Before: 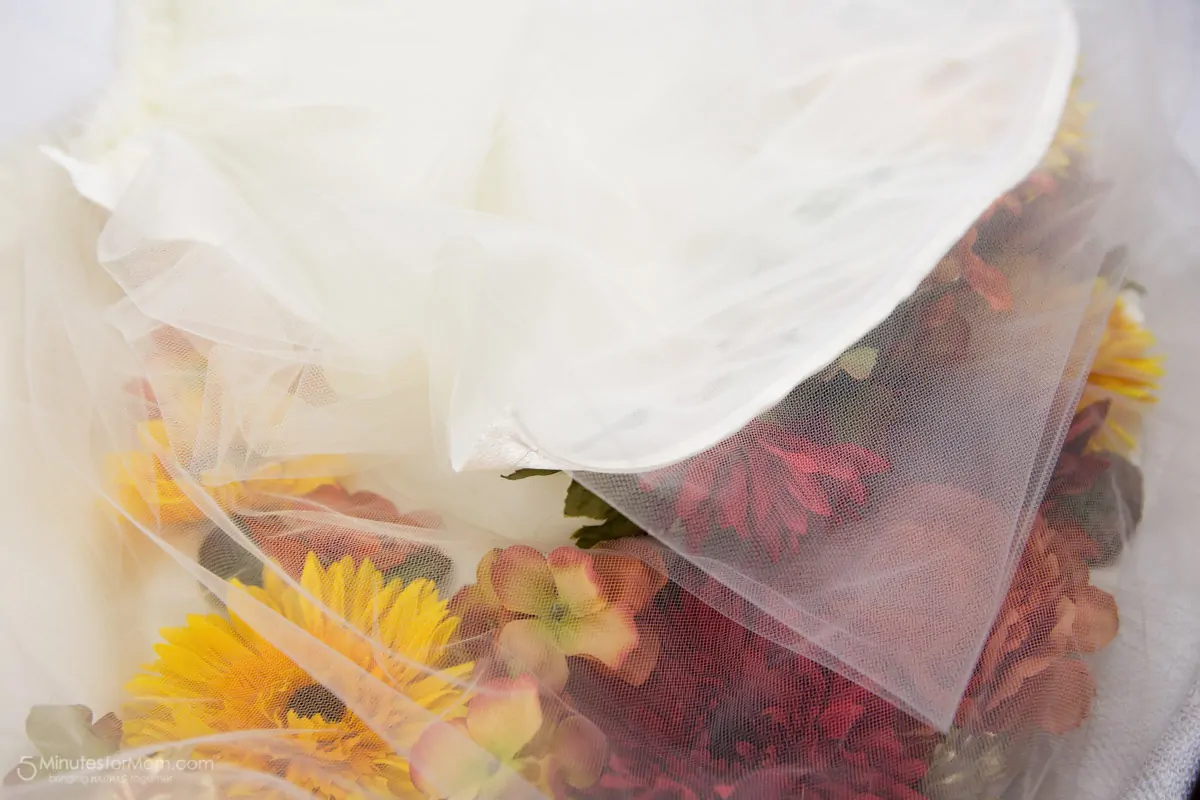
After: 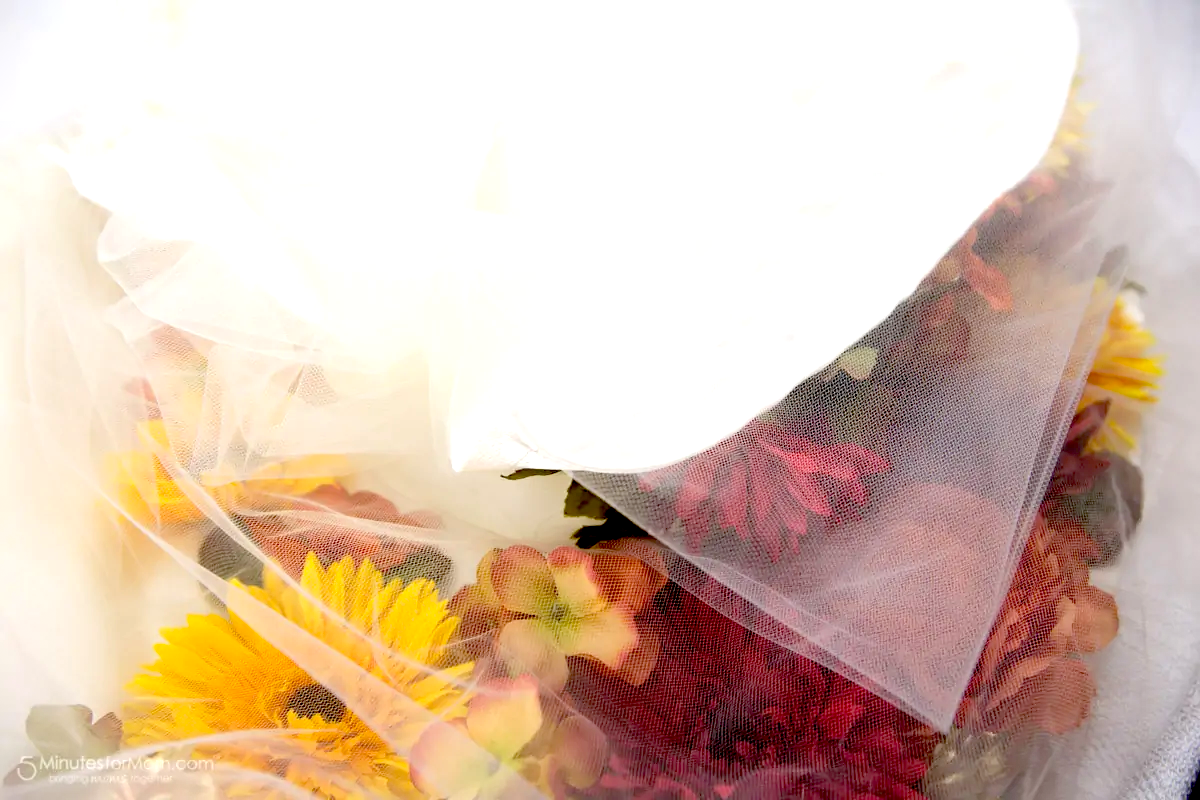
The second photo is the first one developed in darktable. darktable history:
vignetting: fall-off start 100.07%, fall-off radius 72.05%, width/height ratio 1.173, dithering 8-bit output
exposure: black level correction 0.039, exposure 0.499 EV, compensate highlight preservation false
